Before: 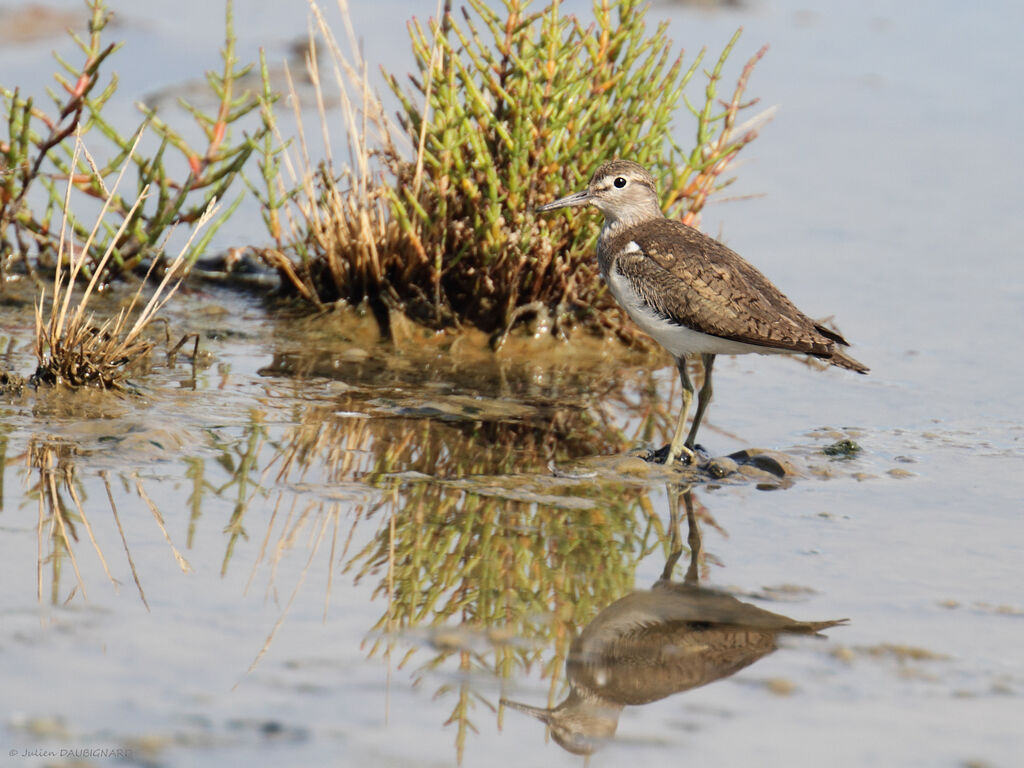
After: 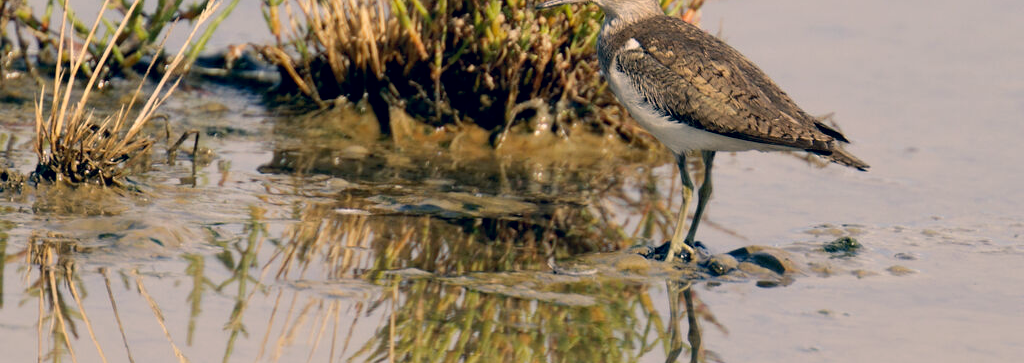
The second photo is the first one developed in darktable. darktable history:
crop and rotate: top 26.496%, bottom 26.129%
exposure: black level correction 0.009, exposure -0.16 EV, compensate highlight preservation false
color correction: highlights a* 10.33, highlights b* 14.29, shadows a* -9.9, shadows b* -14.82
